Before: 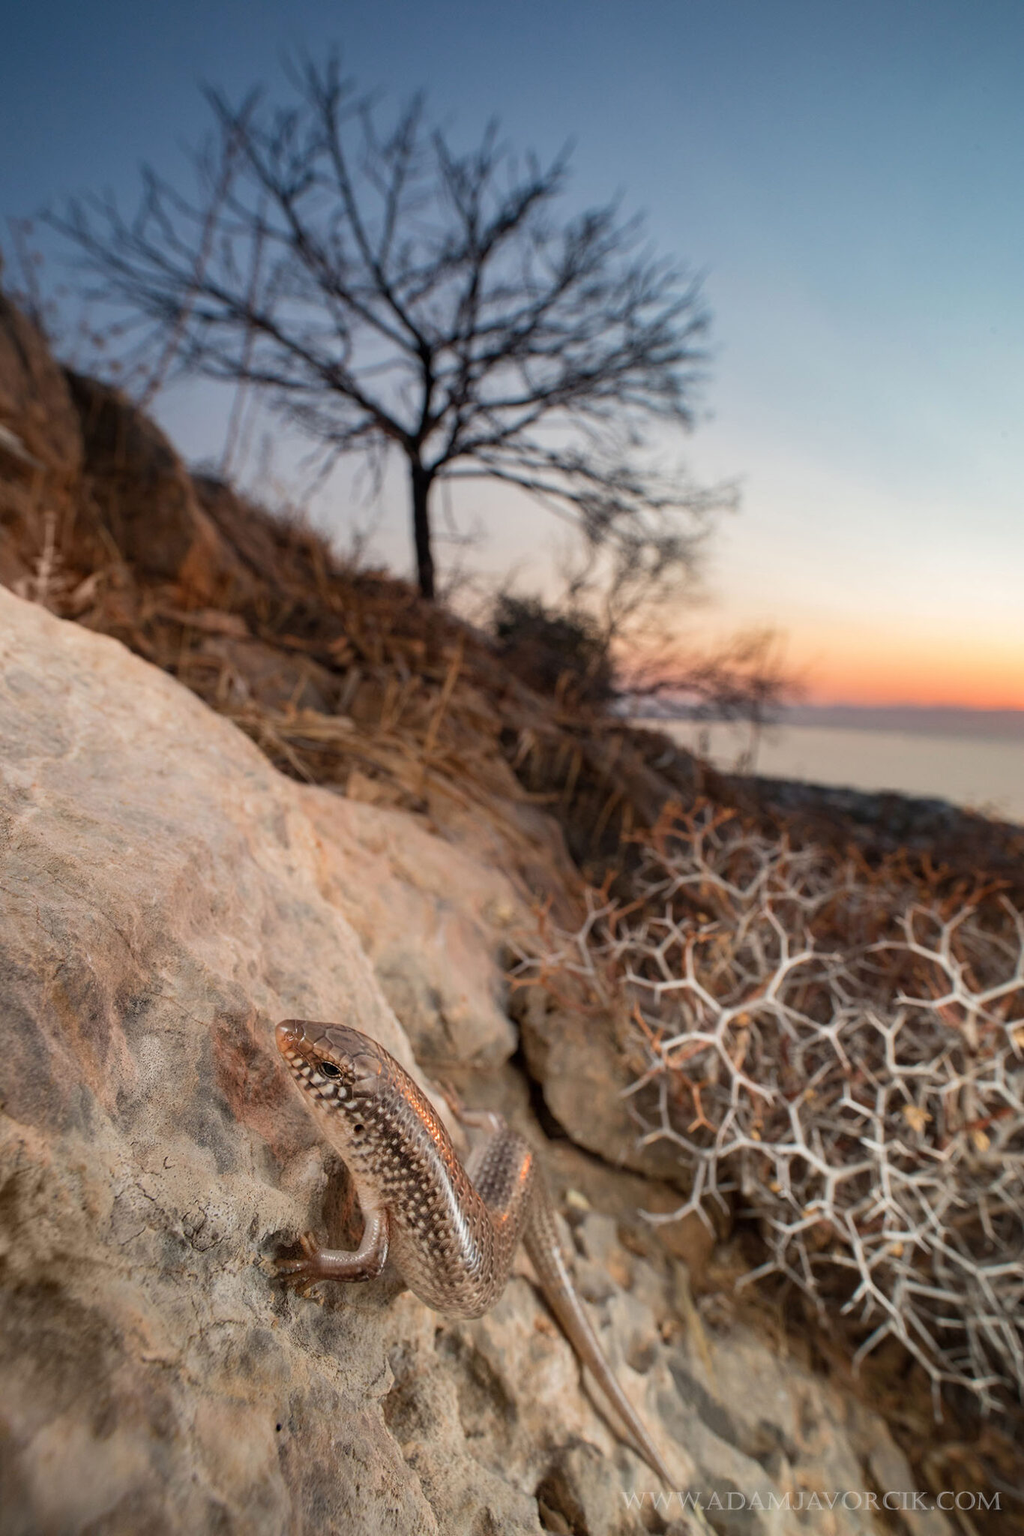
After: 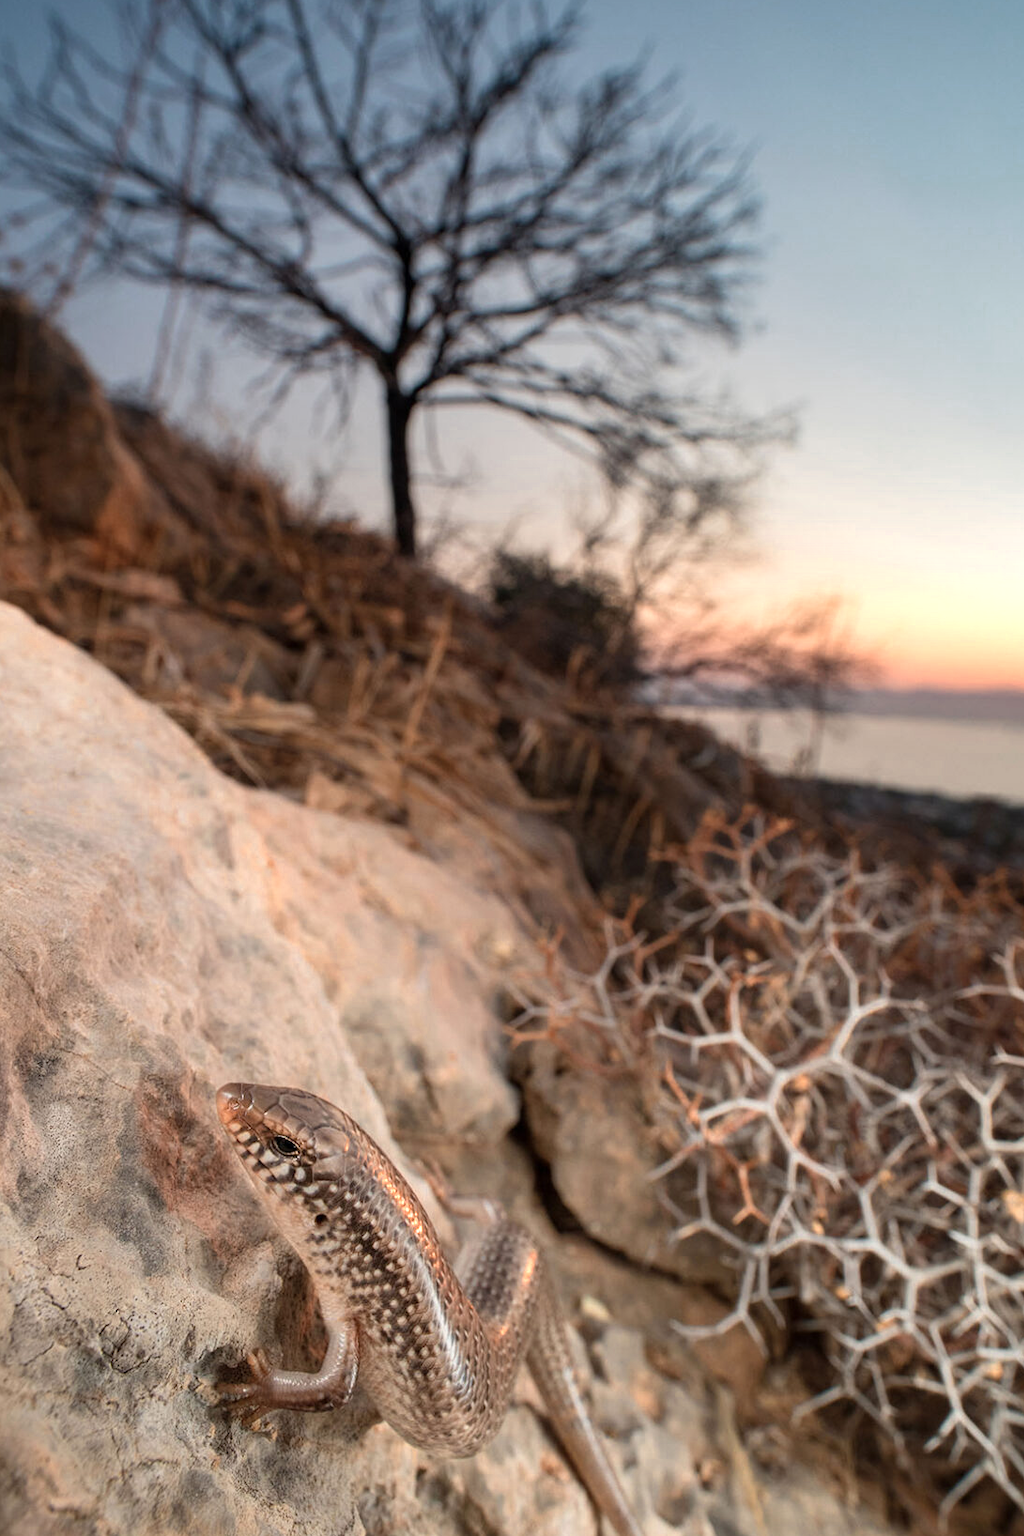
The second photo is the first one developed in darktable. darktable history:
crop and rotate: left 10.071%, top 10.071%, right 10.02%, bottom 10.02%
color zones: curves: ch0 [(0.018, 0.548) (0.224, 0.64) (0.425, 0.447) (0.675, 0.575) (0.732, 0.579)]; ch1 [(0.066, 0.487) (0.25, 0.5) (0.404, 0.43) (0.75, 0.421) (0.956, 0.421)]; ch2 [(0.044, 0.561) (0.215, 0.465) (0.399, 0.544) (0.465, 0.548) (0.614, 0.447) (0.724, 0.43) (0.882, 0.623) (0.956, 0.632)]
